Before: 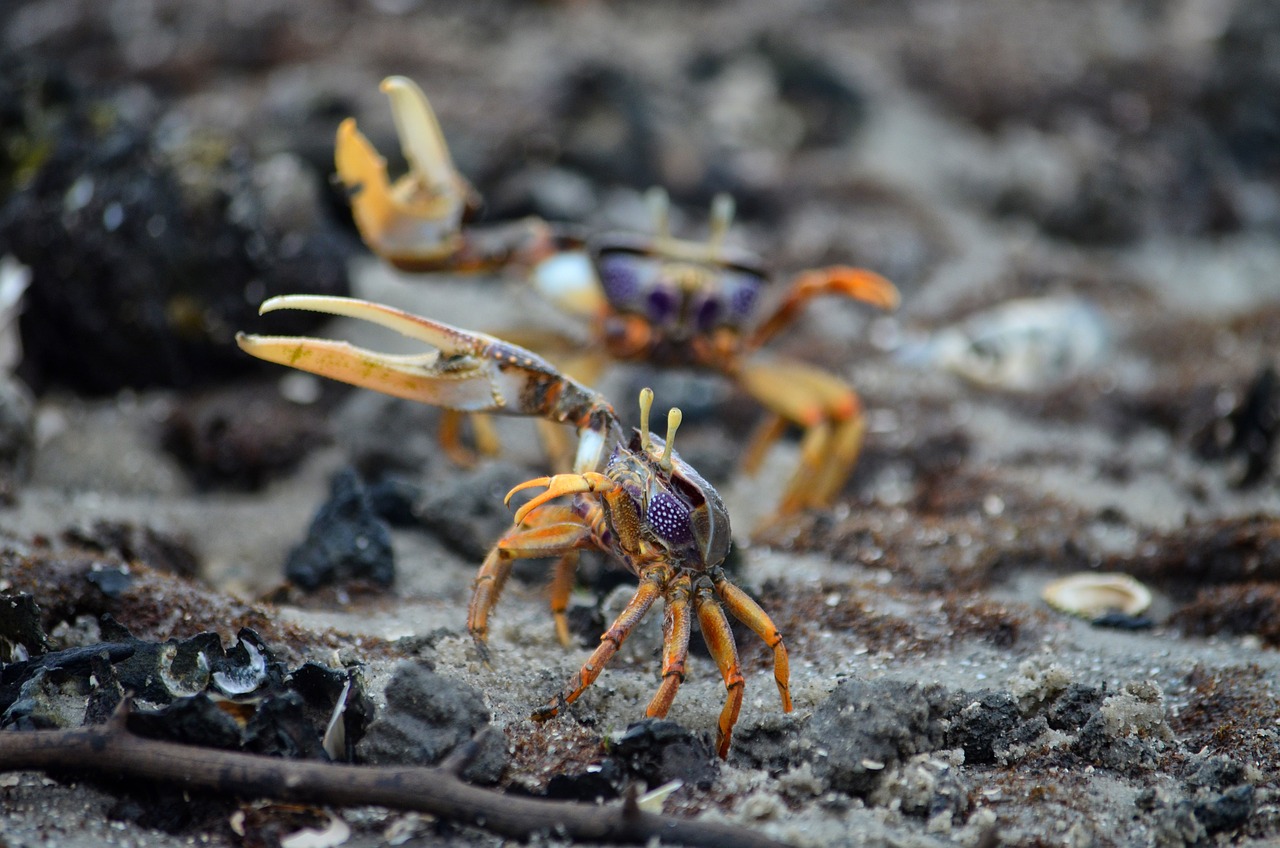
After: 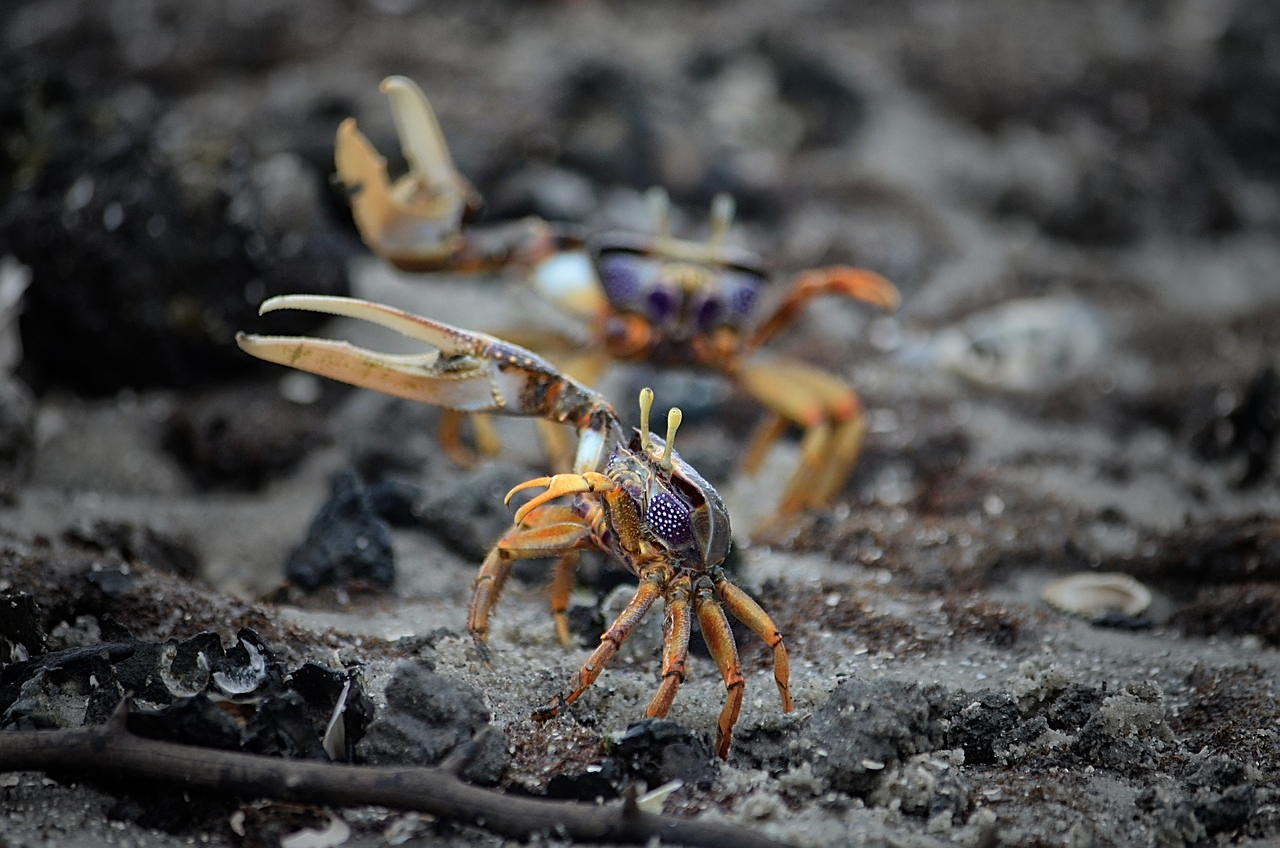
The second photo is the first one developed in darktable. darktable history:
sharpen: on, module defaults
vignetting: fall-off start 16.31%, fall-off radius 100.1%, width/height ratio 0.718
